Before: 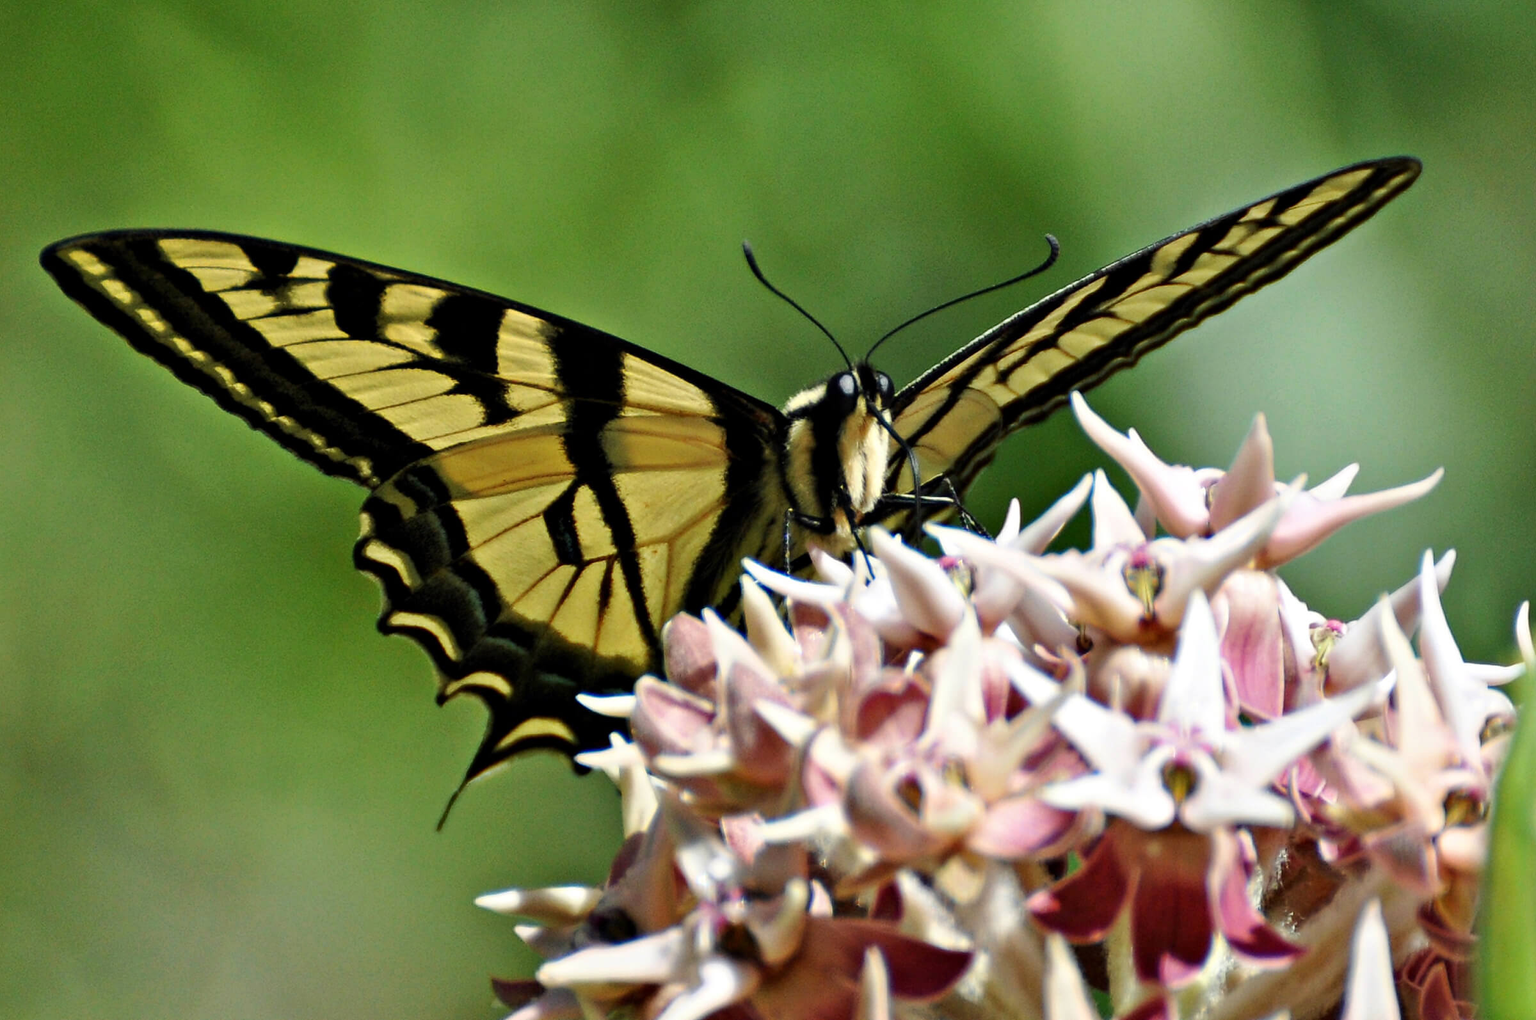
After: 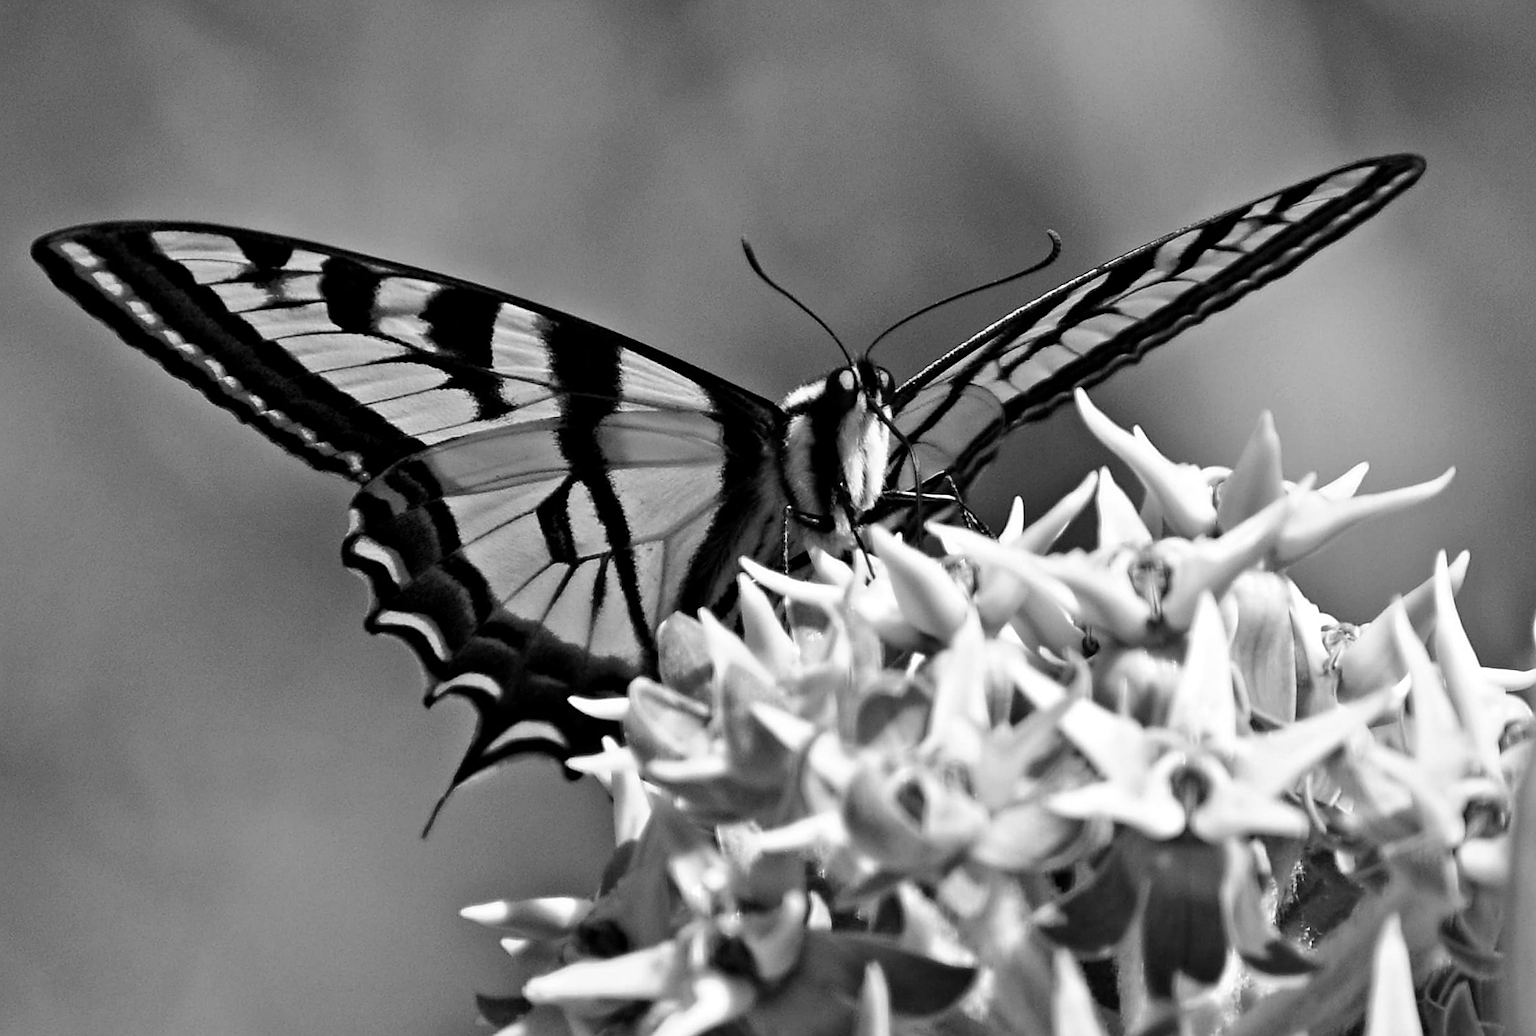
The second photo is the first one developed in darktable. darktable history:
rotate and perspective: rotation 0.226°, lens shift (vertical) -0.042, crop left 0.023, crop right 0.982, crop top 0.006, crop bottom 0.994
monochrome: on, module defaults
sharpen: on, module defaults
